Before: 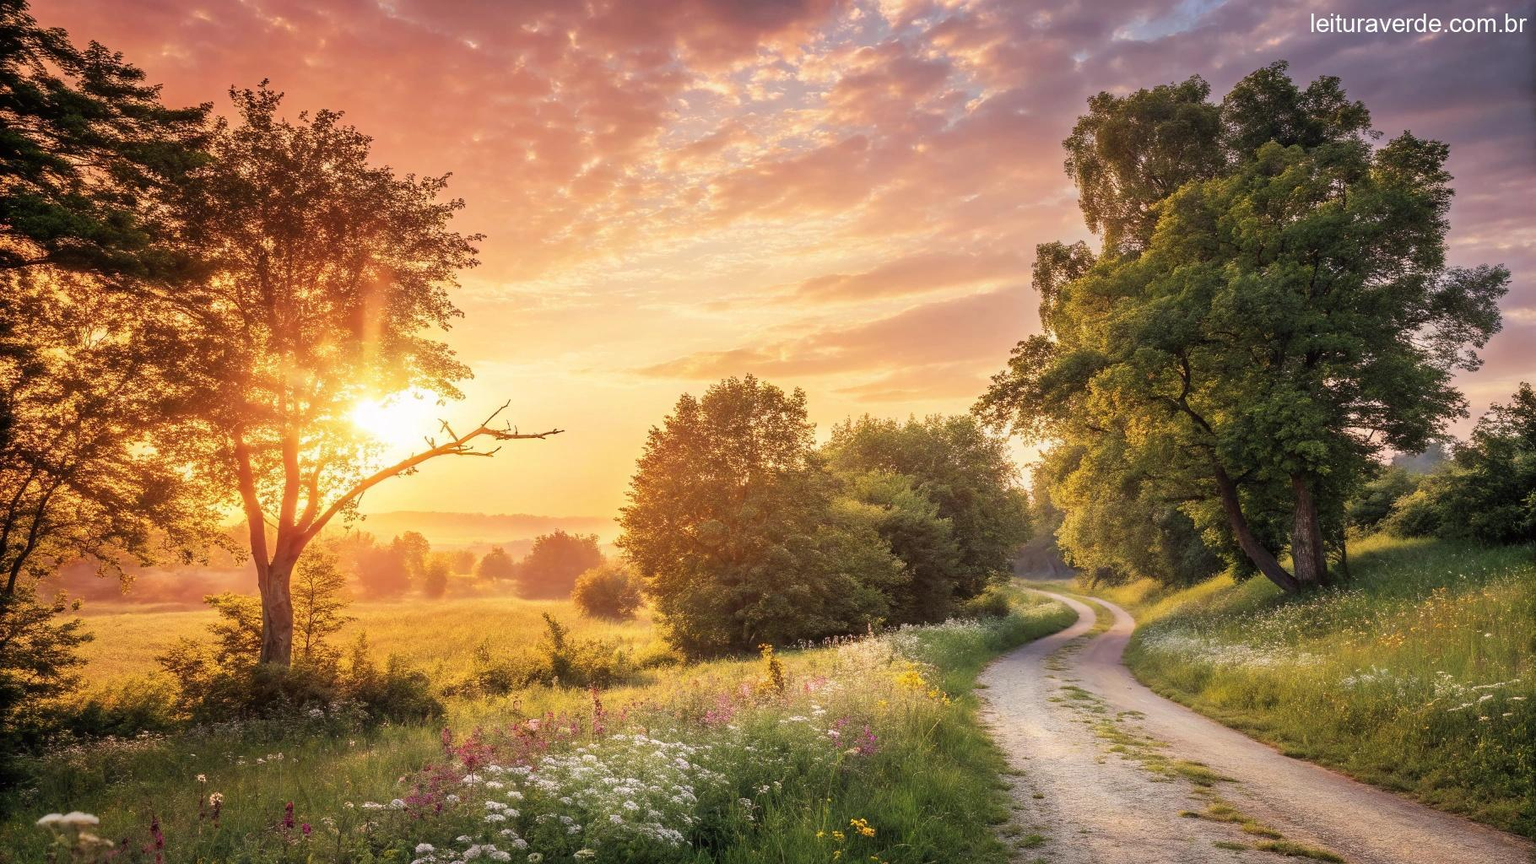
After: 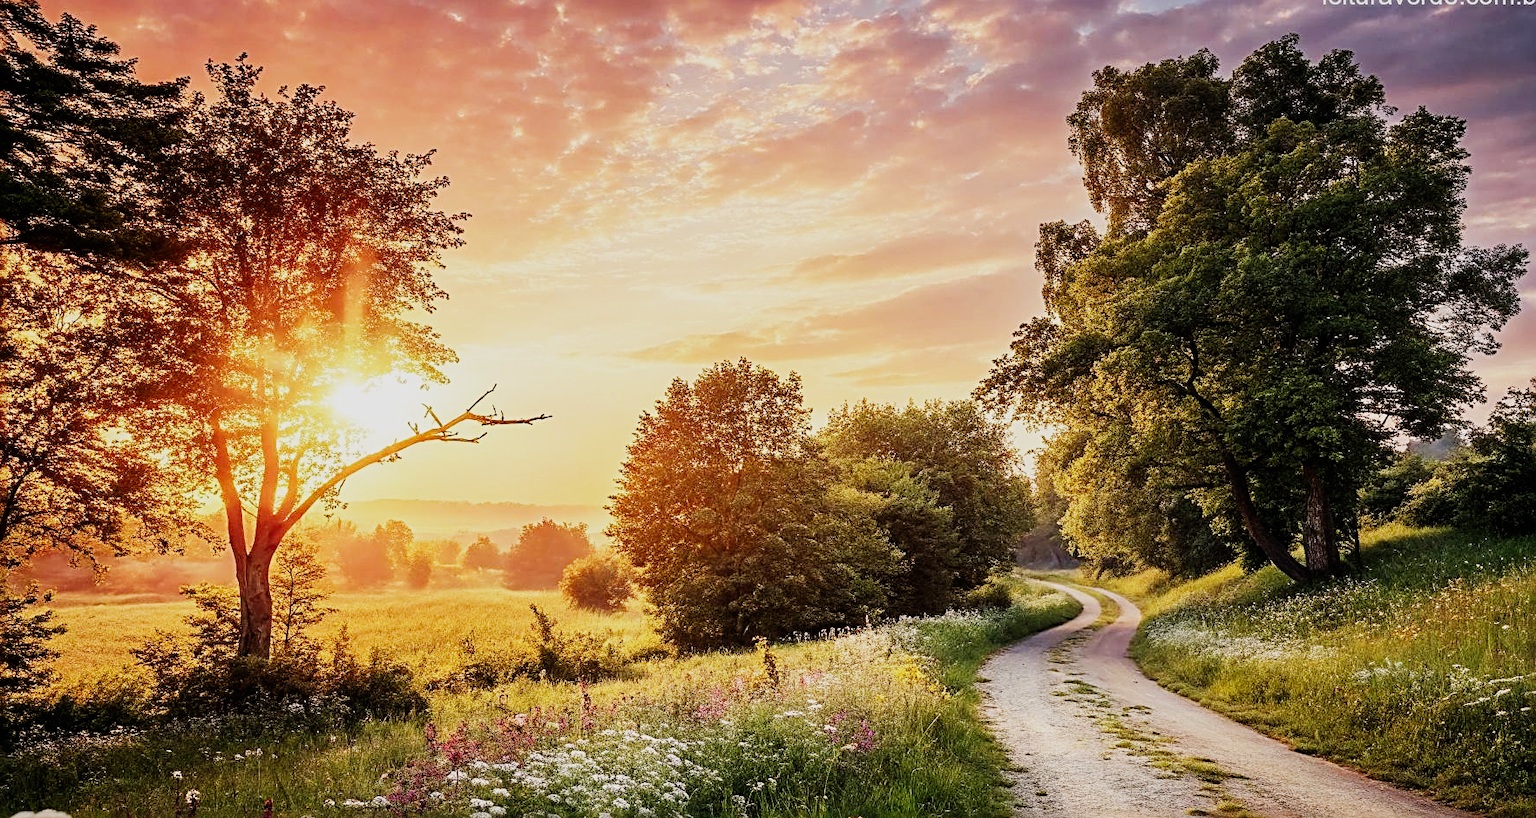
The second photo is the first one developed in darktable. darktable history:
crop: left 1.964%, top 3.251%, right 1.122%, bottom 4.933%
tone equalizer: -8 EV -0.55 EV
sharpen: radius 3.025, amount 0.757
sigmoid: contrast 1.8, skew -0.2, preserve hue 0%, red attenuation 0.1, red rotation 0.035, green attenuation 0.1, green rotation -0.017, blue attenuation 0.15, blue rotation -0.052, base primaries Rec2020
